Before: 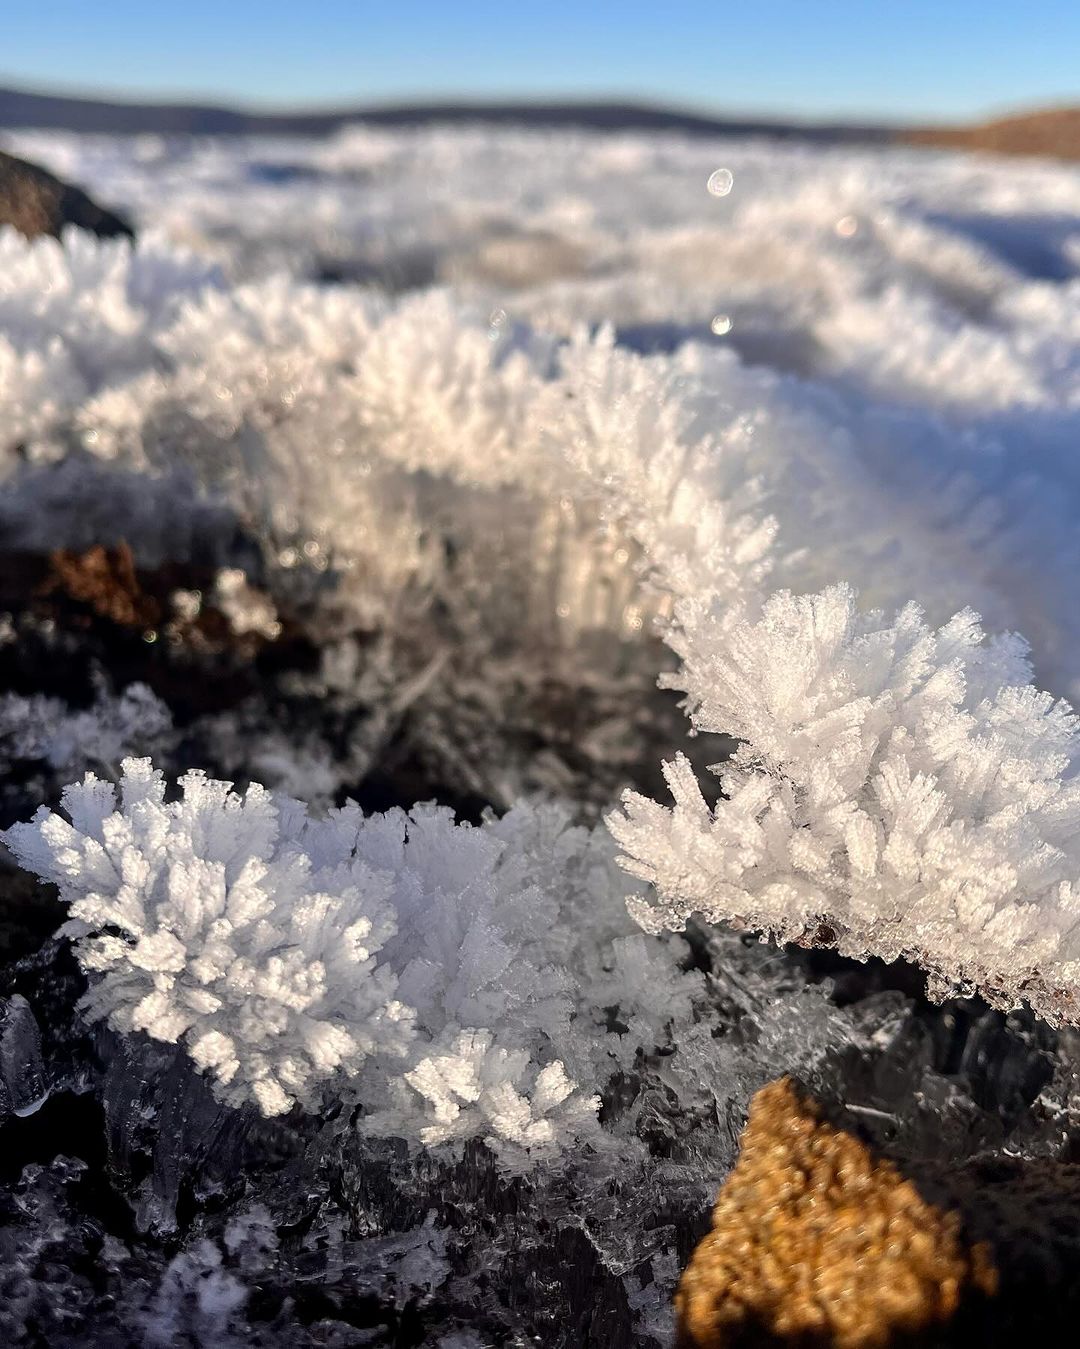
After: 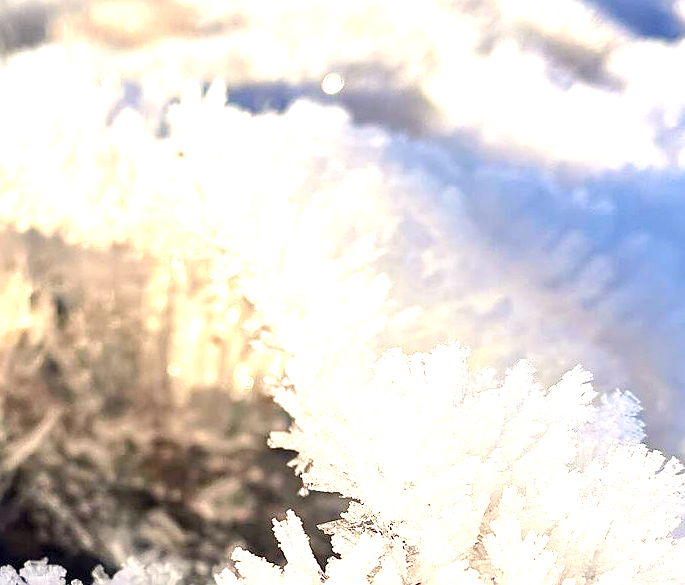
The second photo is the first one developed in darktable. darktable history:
crop: left 36.02%, top 17.9%, right 0.494%, bottom 38.71%
exposure: black level correction 0, exposure 1.377 EV, compensate highlight preservation false
sharpen: amount 0.21
color balance rgb: highlights gain › chroma 3.037%, highlights gain › hue 76.26°, perceptual saturation grading › global saturation 27.558%, perceptual saturation grading › highlights -25.5%, perceptual saturation grading › shadows 24.099%, global vibrance 19.664%
